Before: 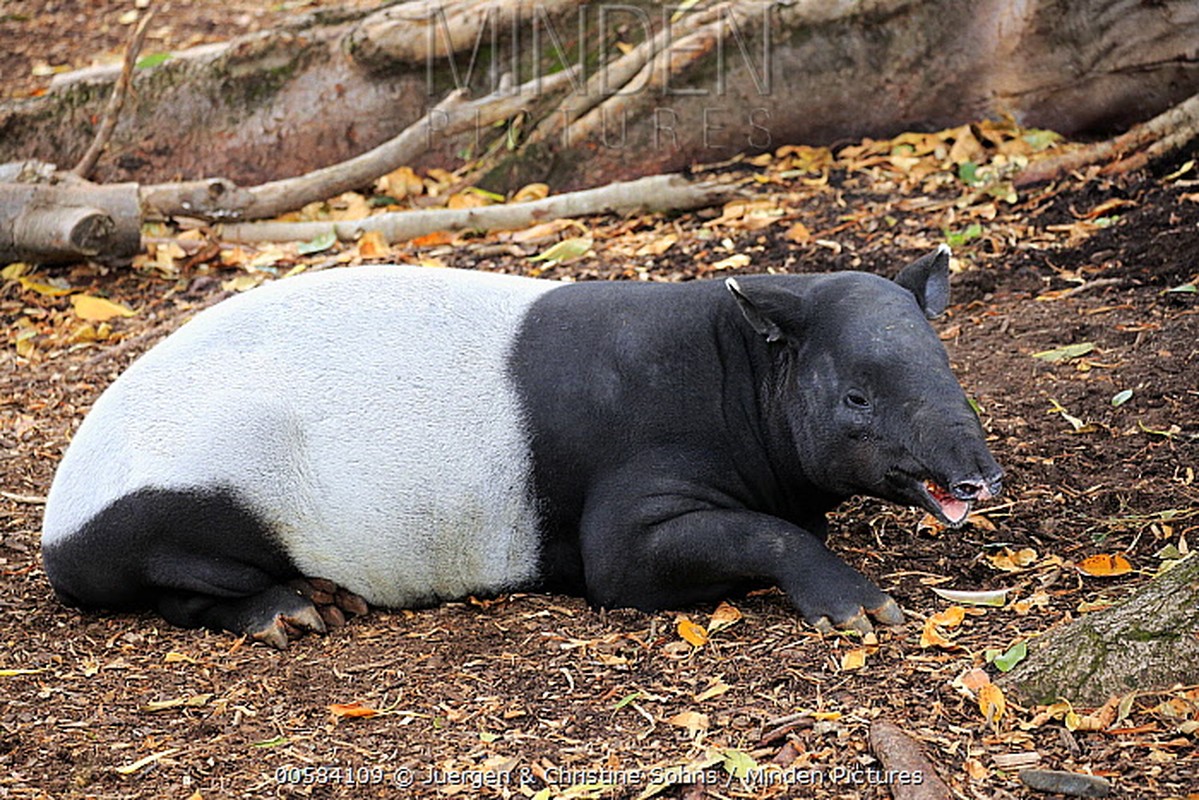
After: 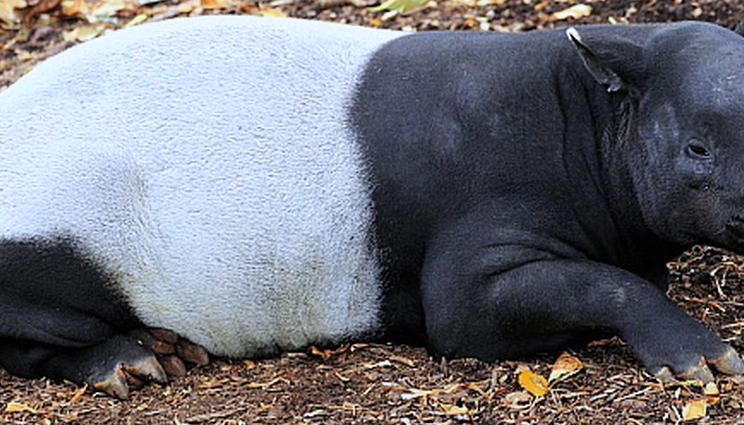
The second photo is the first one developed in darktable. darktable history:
crop: left 13.312%, top 31.28%, right 24.627%, bottom 15.582%
tone equalizer: -7 EV 0.18 EV, -6 EV 0.12 EV, -5 EV 0.08 EV, -4 EV 0.04 EV, -2 EV -0.02 EV, -1 EV -0.04 EV, +0 EV -0.06 EV, luminance estimator HSV value / RGB max
white balance: red 0.954, blue 1.079
